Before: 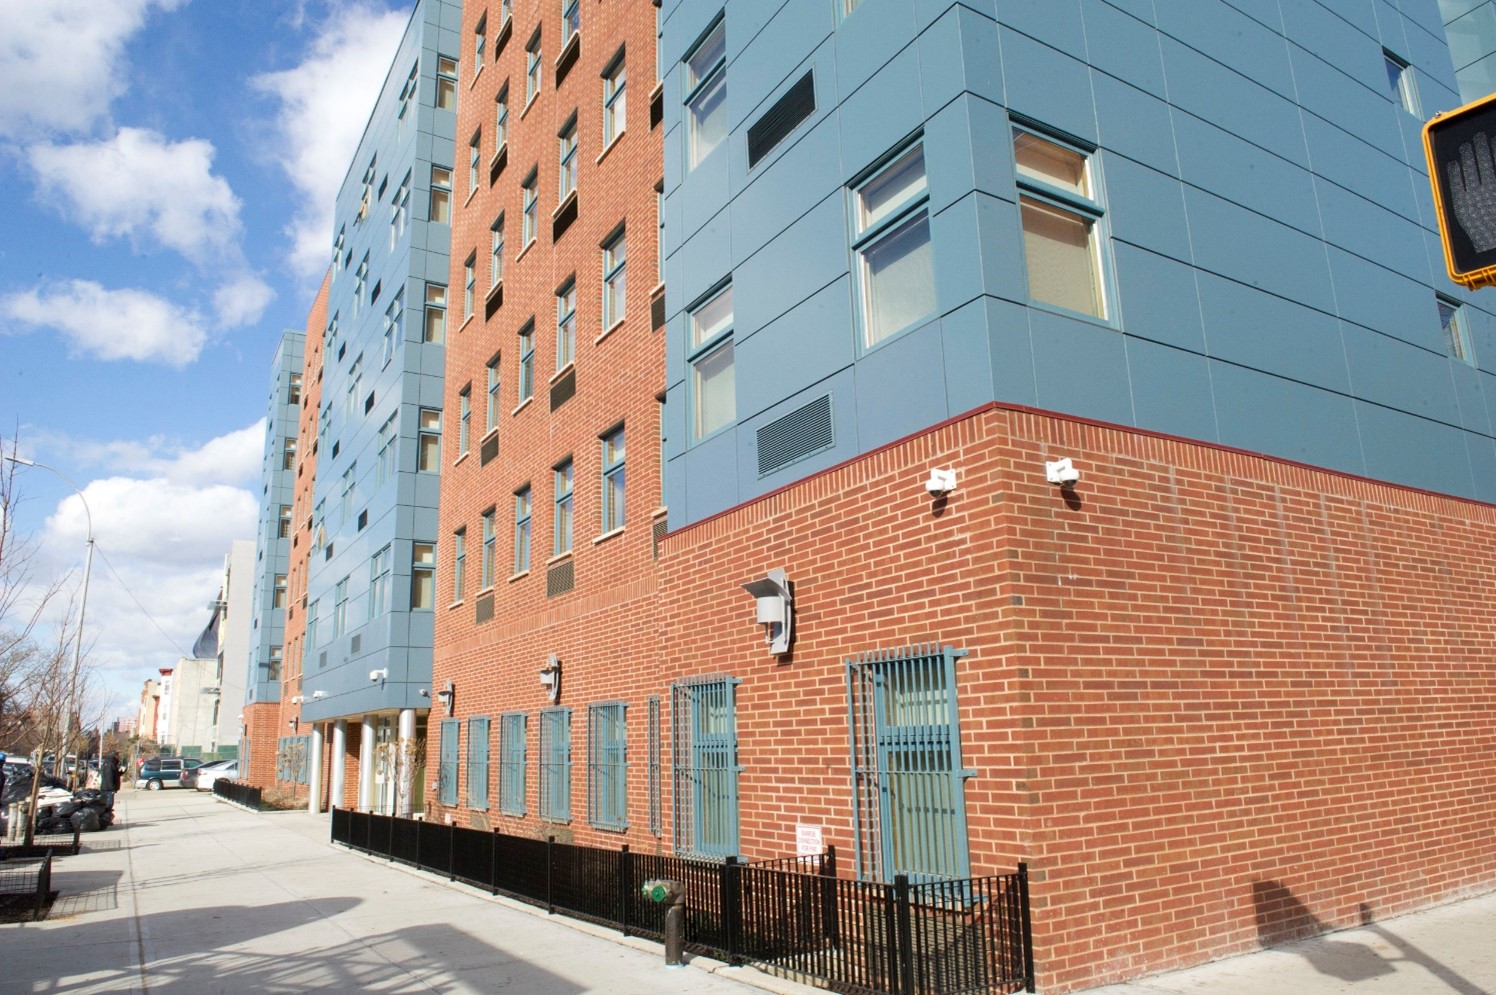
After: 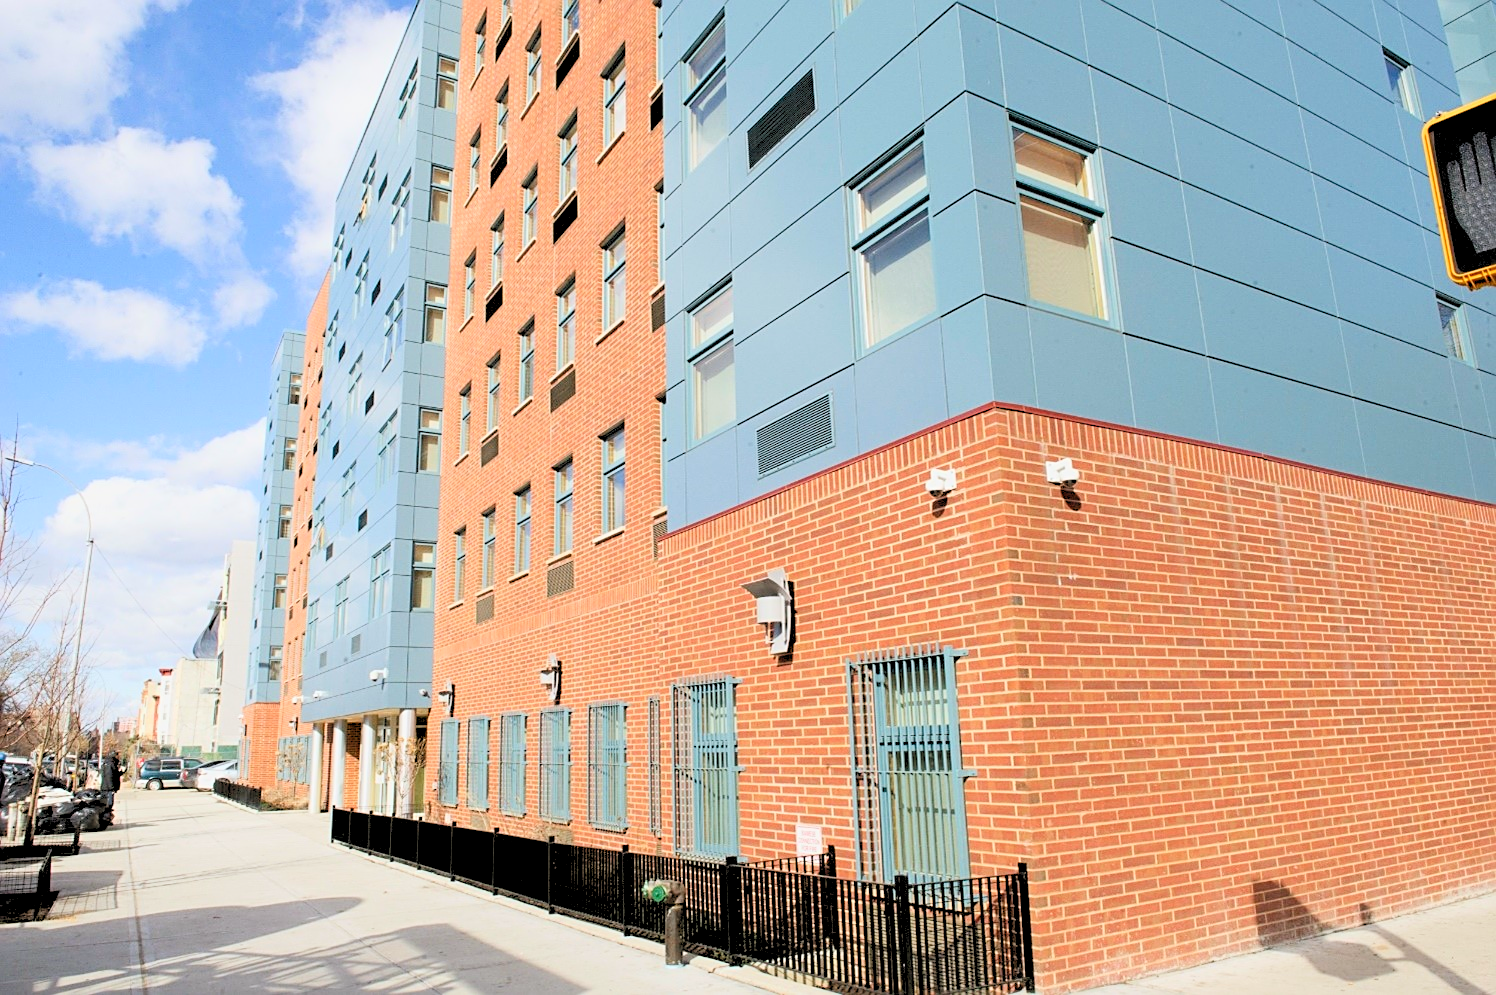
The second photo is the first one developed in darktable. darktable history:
contrast brightness saturation: contrast 0.2, brightness 0.15, saturation 0.14
color balance: mode lift, gamma, gain (sRGB), lift [1, 0.99, 1.01, 0.992], gamma [1, 1.037, 0.974, 0.963]
sharpen: on, module defaults
rgb levels: preserve colors sum RGB, levels [[0.038, 0.433, 0.934], [0, 0.5, 1], [0, 0.5, 1]]
